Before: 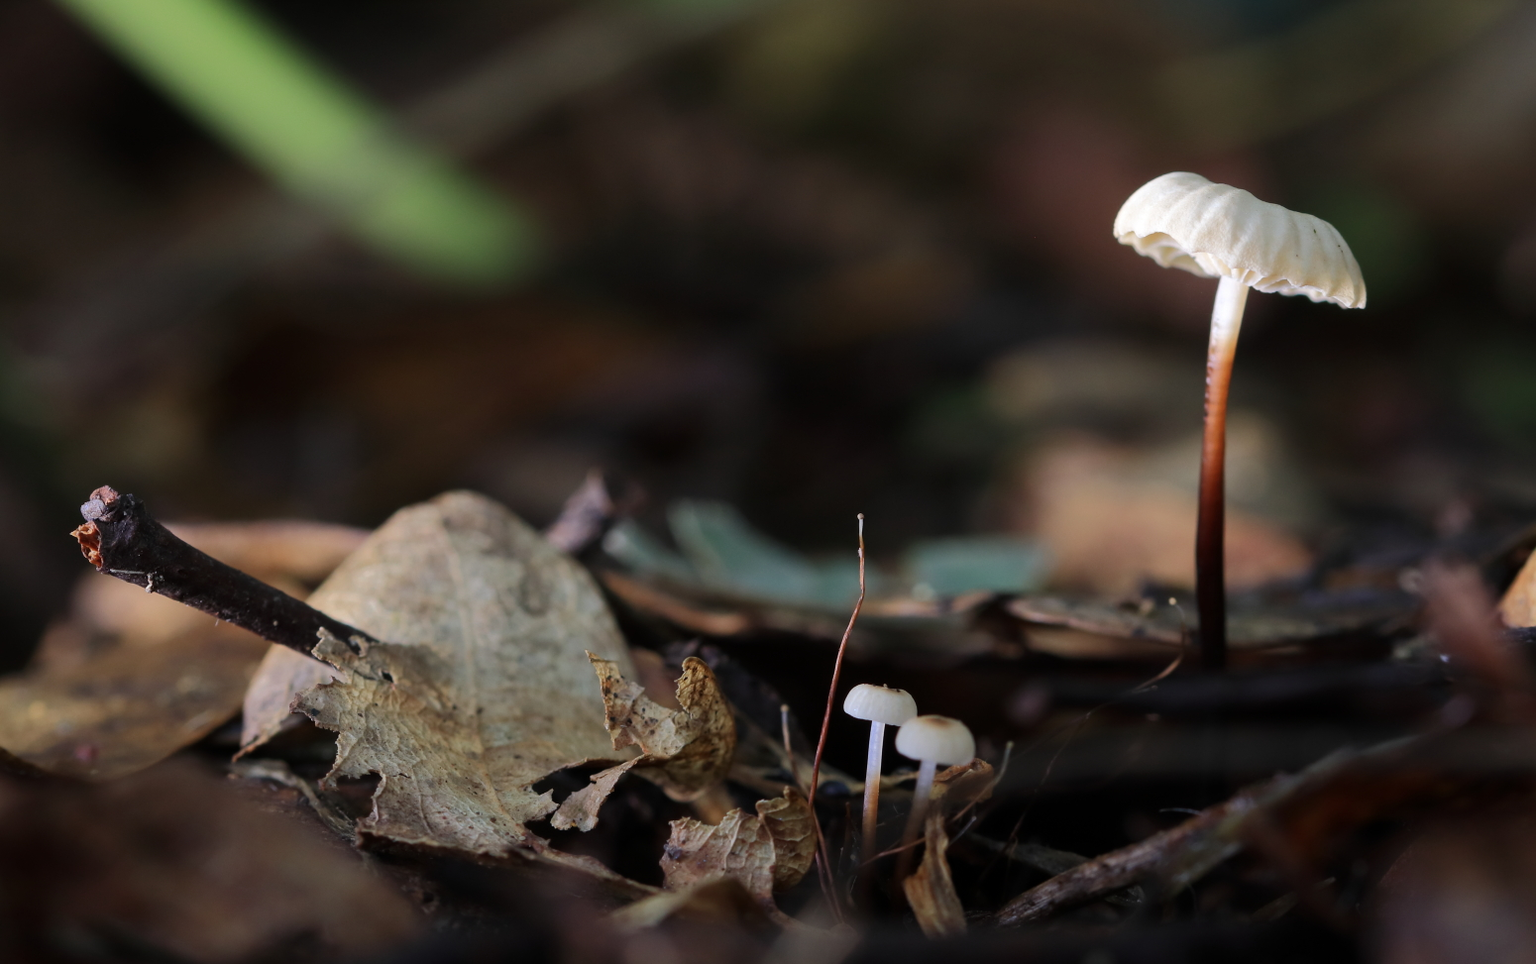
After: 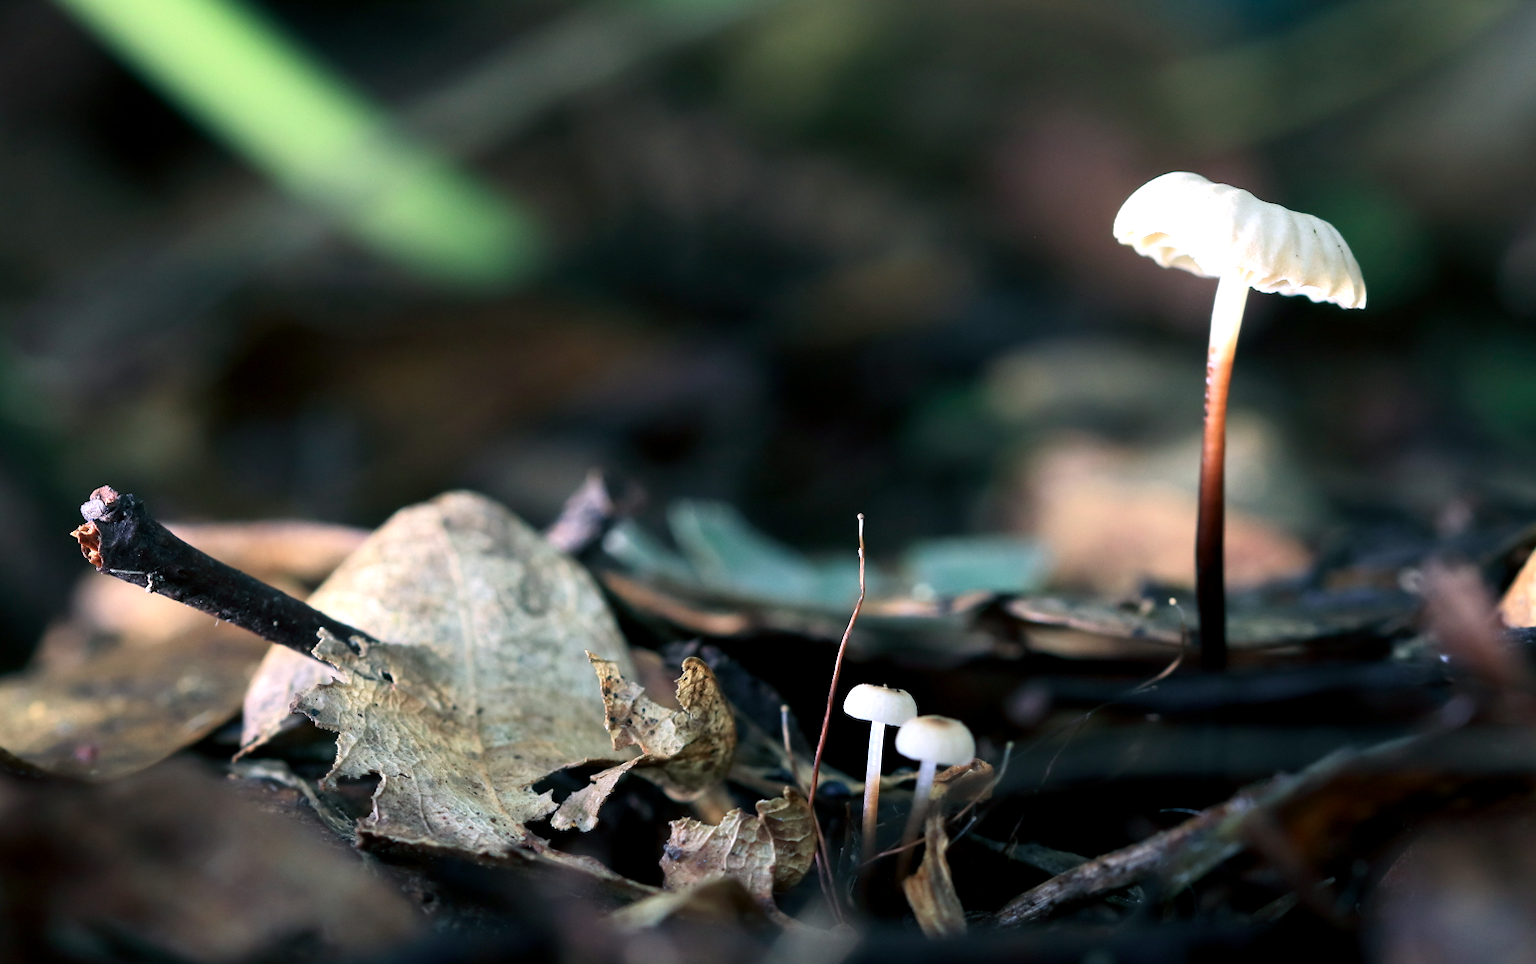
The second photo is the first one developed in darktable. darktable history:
color balance rgb: power › luminance -7.86%, power › chroma 2.268%, power › hue 222.67°, global offset › luminance -0.468%, perceptual saturation grading › global saturation 0.412%
exposure: exposure 1.165 EV, compensate highlight preservation false
